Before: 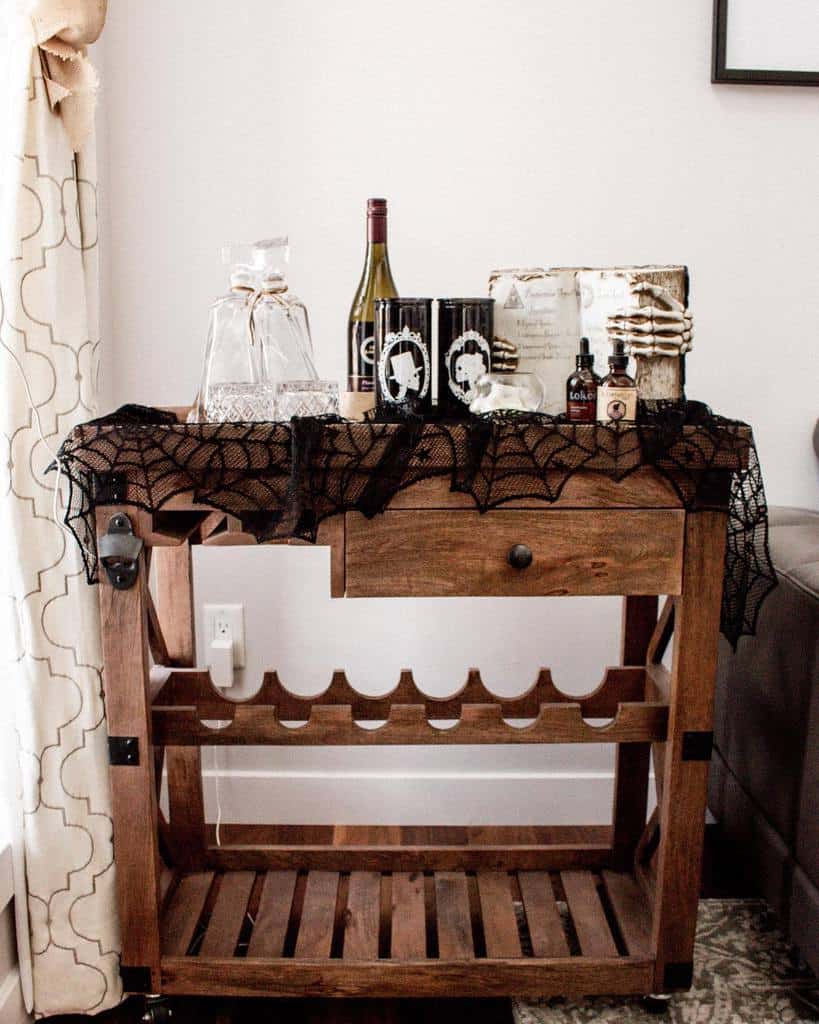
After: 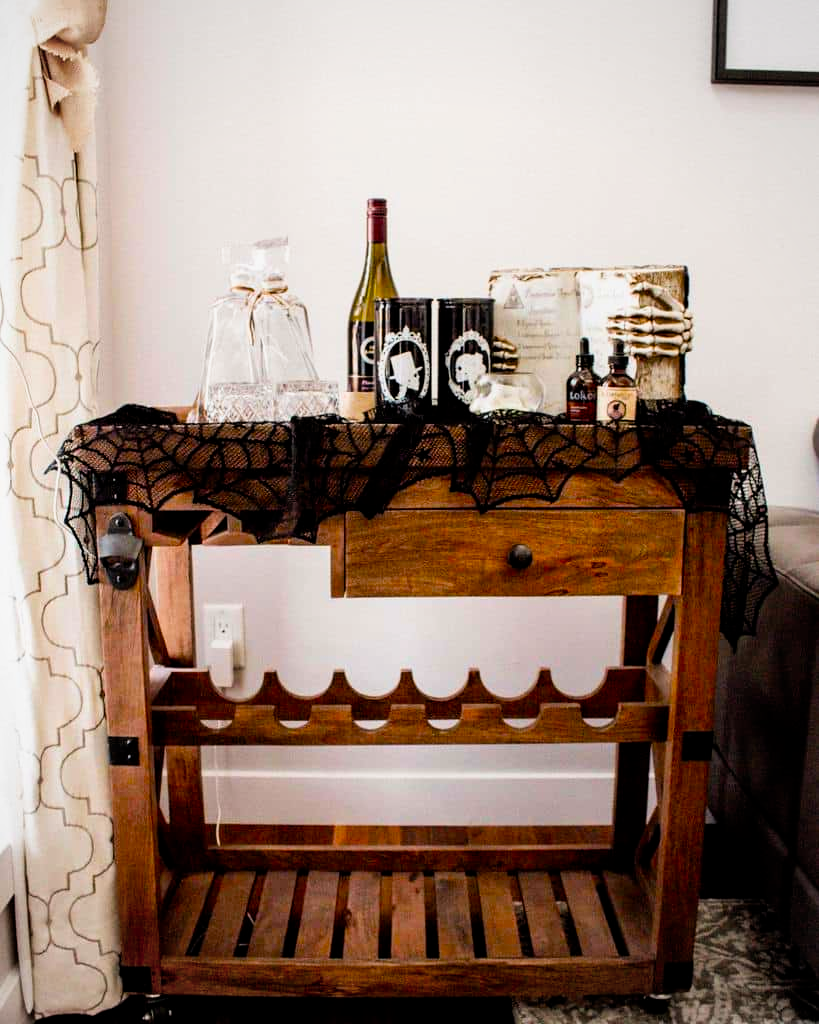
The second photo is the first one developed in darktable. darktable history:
color balance rgb: perceptual saturation grading › global saturation 20%, global vibrance 20%
vignetting: brightness -0.167
filmic rgb: black relative exposure -12 EV, white relative exposure 2.8 EV, threshold 3 EV, target black luminance 0%, hardness 8.06, latitude 70.41%, contrast 1.14, highlights saturation mix 10%, shadows ↔ highlights balance -0.388%, color science v4 (2020), iterations of high-quality reconstruction 10, contrast in shadows soft, contrast in highlights soft, enable highlight reconstruction true
